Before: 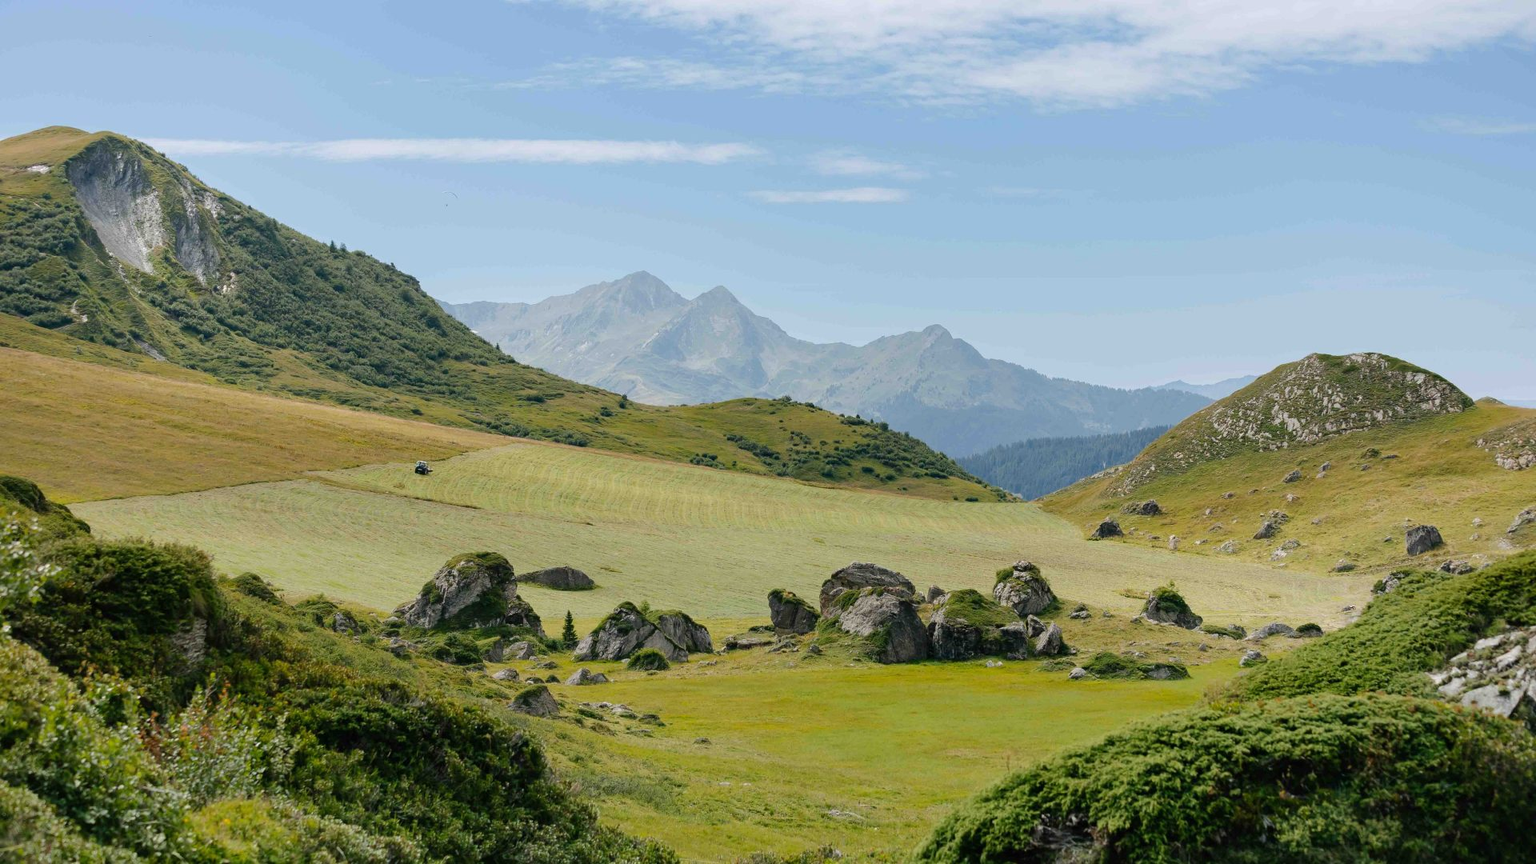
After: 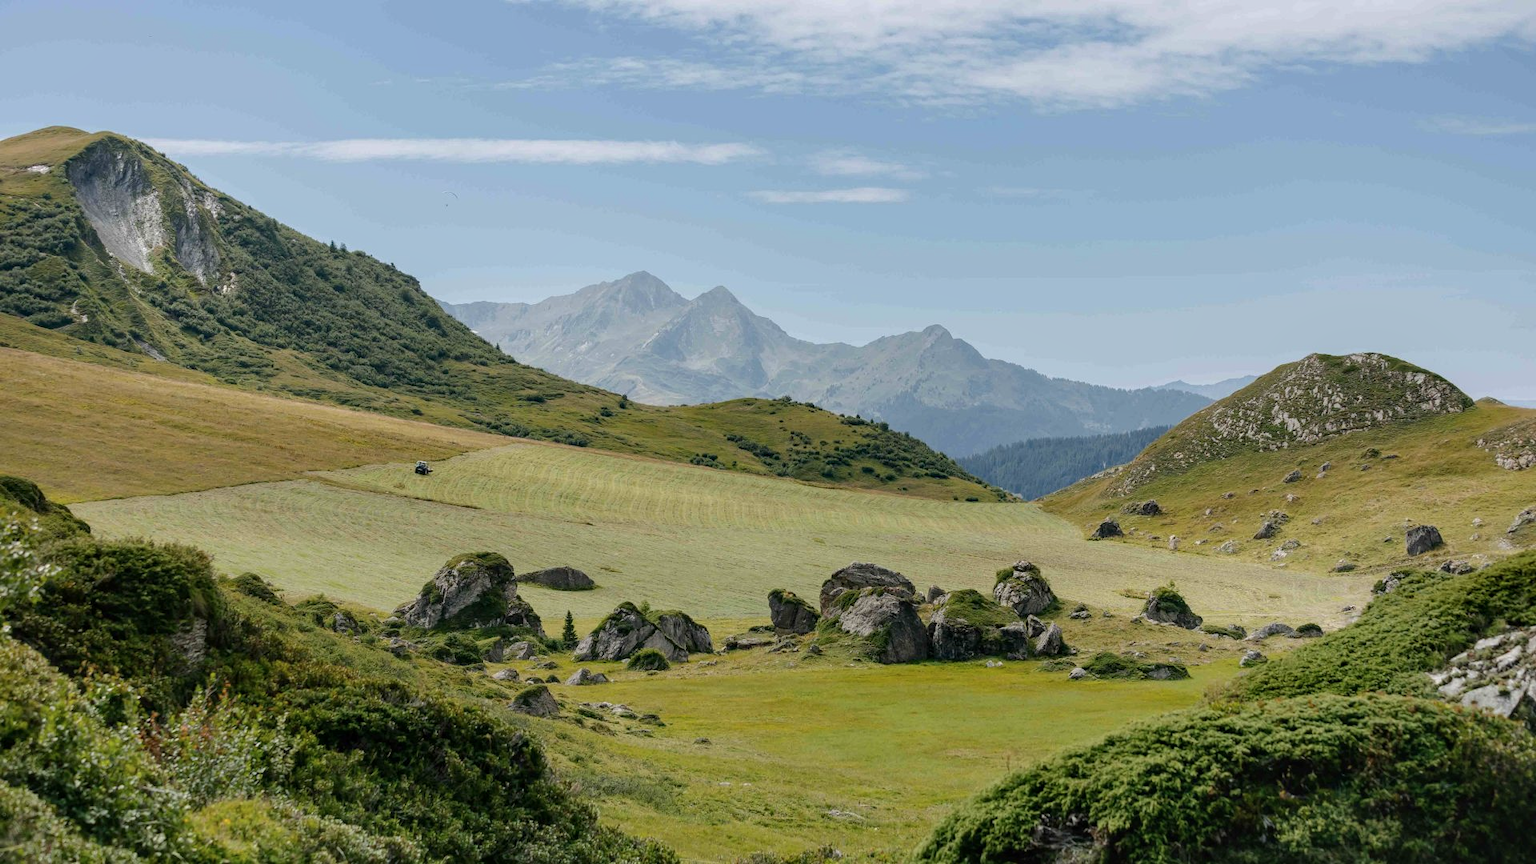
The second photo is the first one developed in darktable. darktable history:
local contrast: on, module defaults
contrast brightness saturation: contrast -0.08, brightness -0.04, saturation -0.11
white balance: emerald 1
